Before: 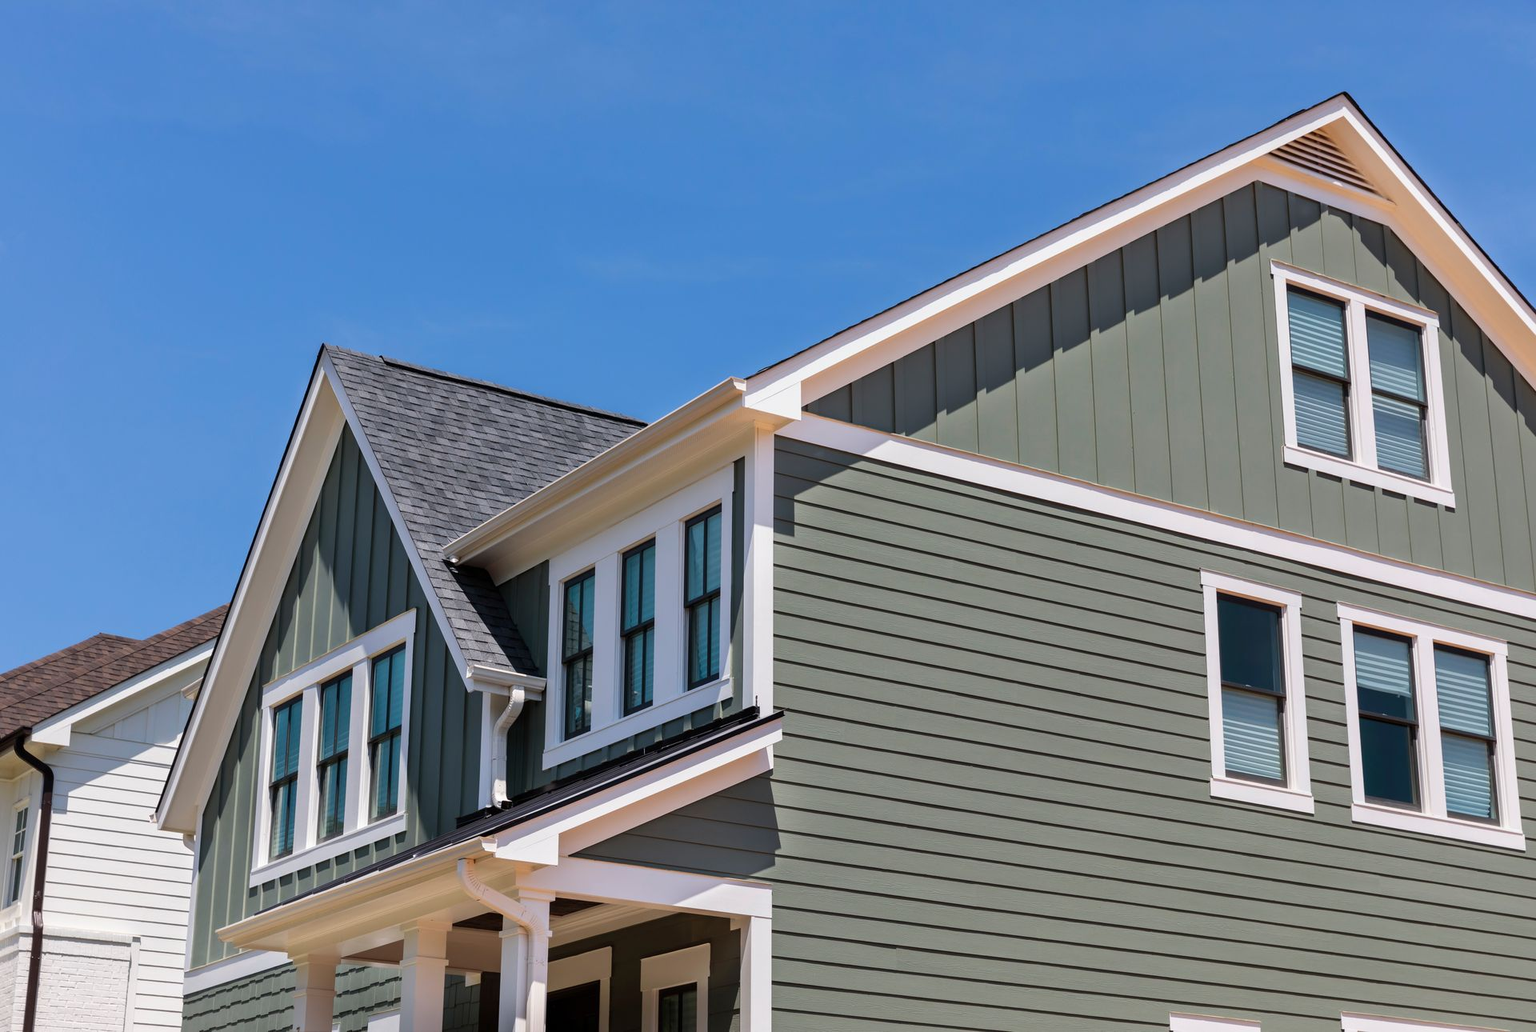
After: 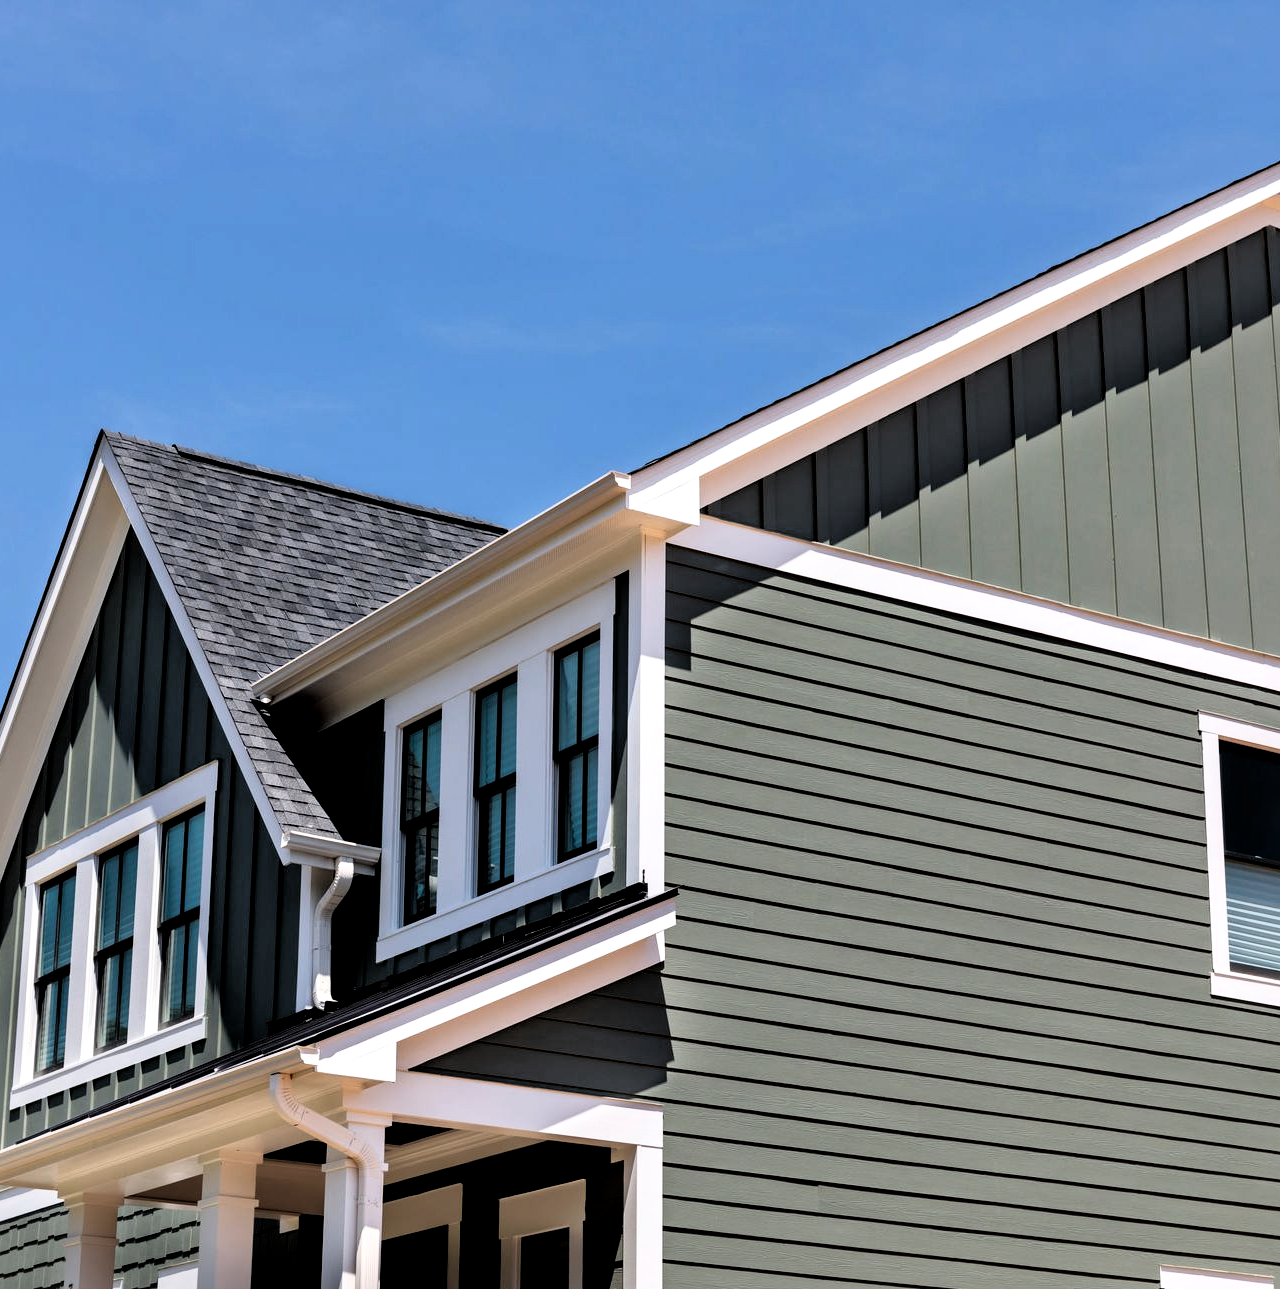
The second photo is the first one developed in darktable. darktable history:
crop and rotate: left 15.754%, right 17.579%
local contrast: mode bilateral grid, contrast 20, coarseness 50, detail 120%, midtone range 0.2
filmic rgb: black relative exposure -3.57 EV, white relative exposure 2.29 EV, hardness 3.41
